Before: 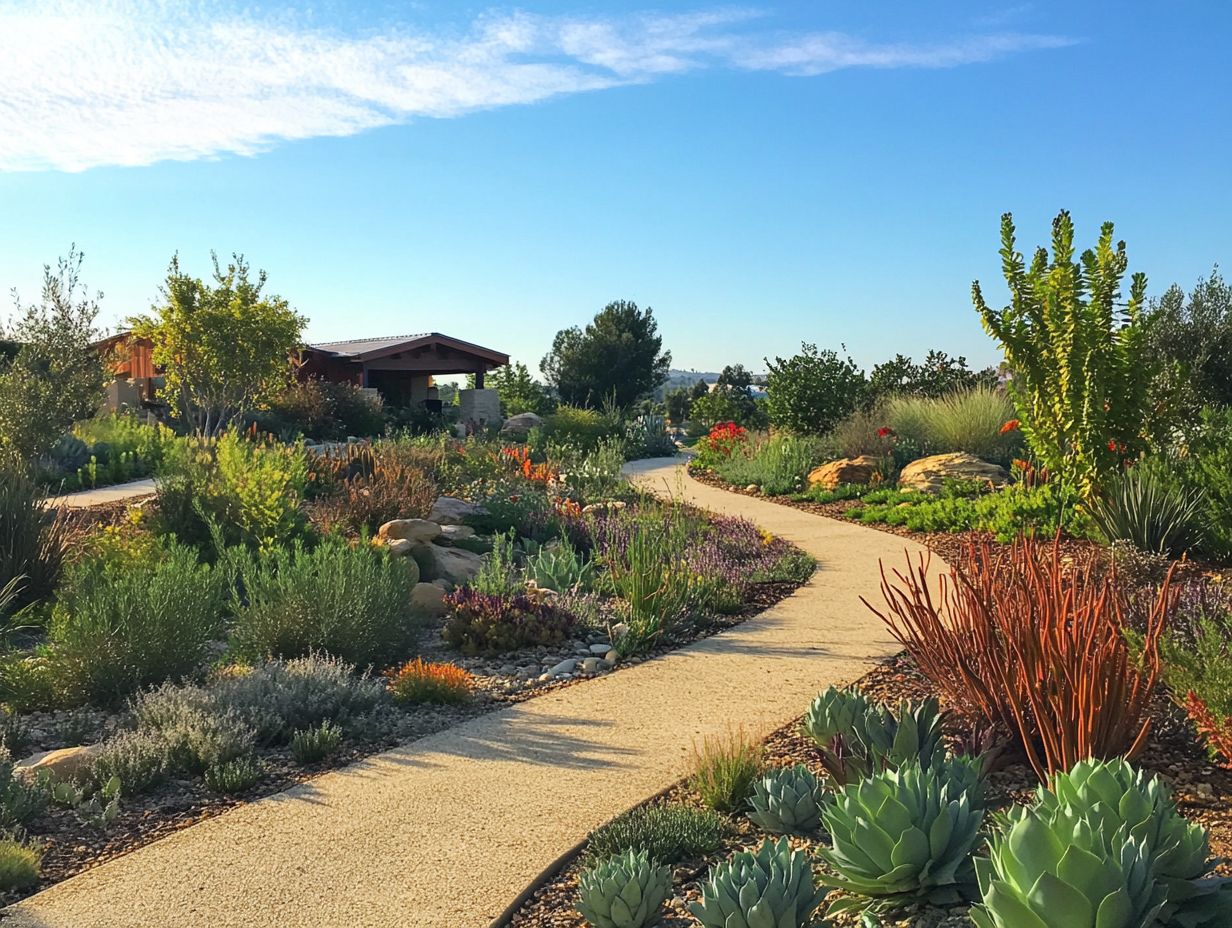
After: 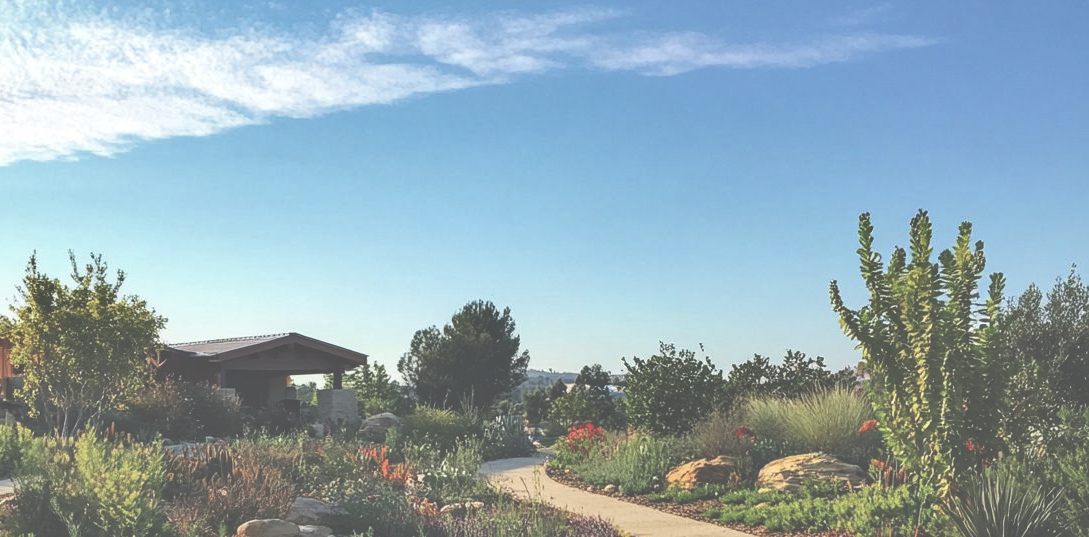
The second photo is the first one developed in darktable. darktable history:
local contrast: detail 109%
contrast brightness saturation: contrast 0.06, brightness -0.007, saturation -0.211
crop and rotate: left 11.604%, bottom 42.066%
exposure: black level correction -0.087, compensate highlight preservation false
levels: white 99.89%, levels [0.016, 0.5, 0.996]
shadows and highlights: low approximation 0.01, soften with gaussian
